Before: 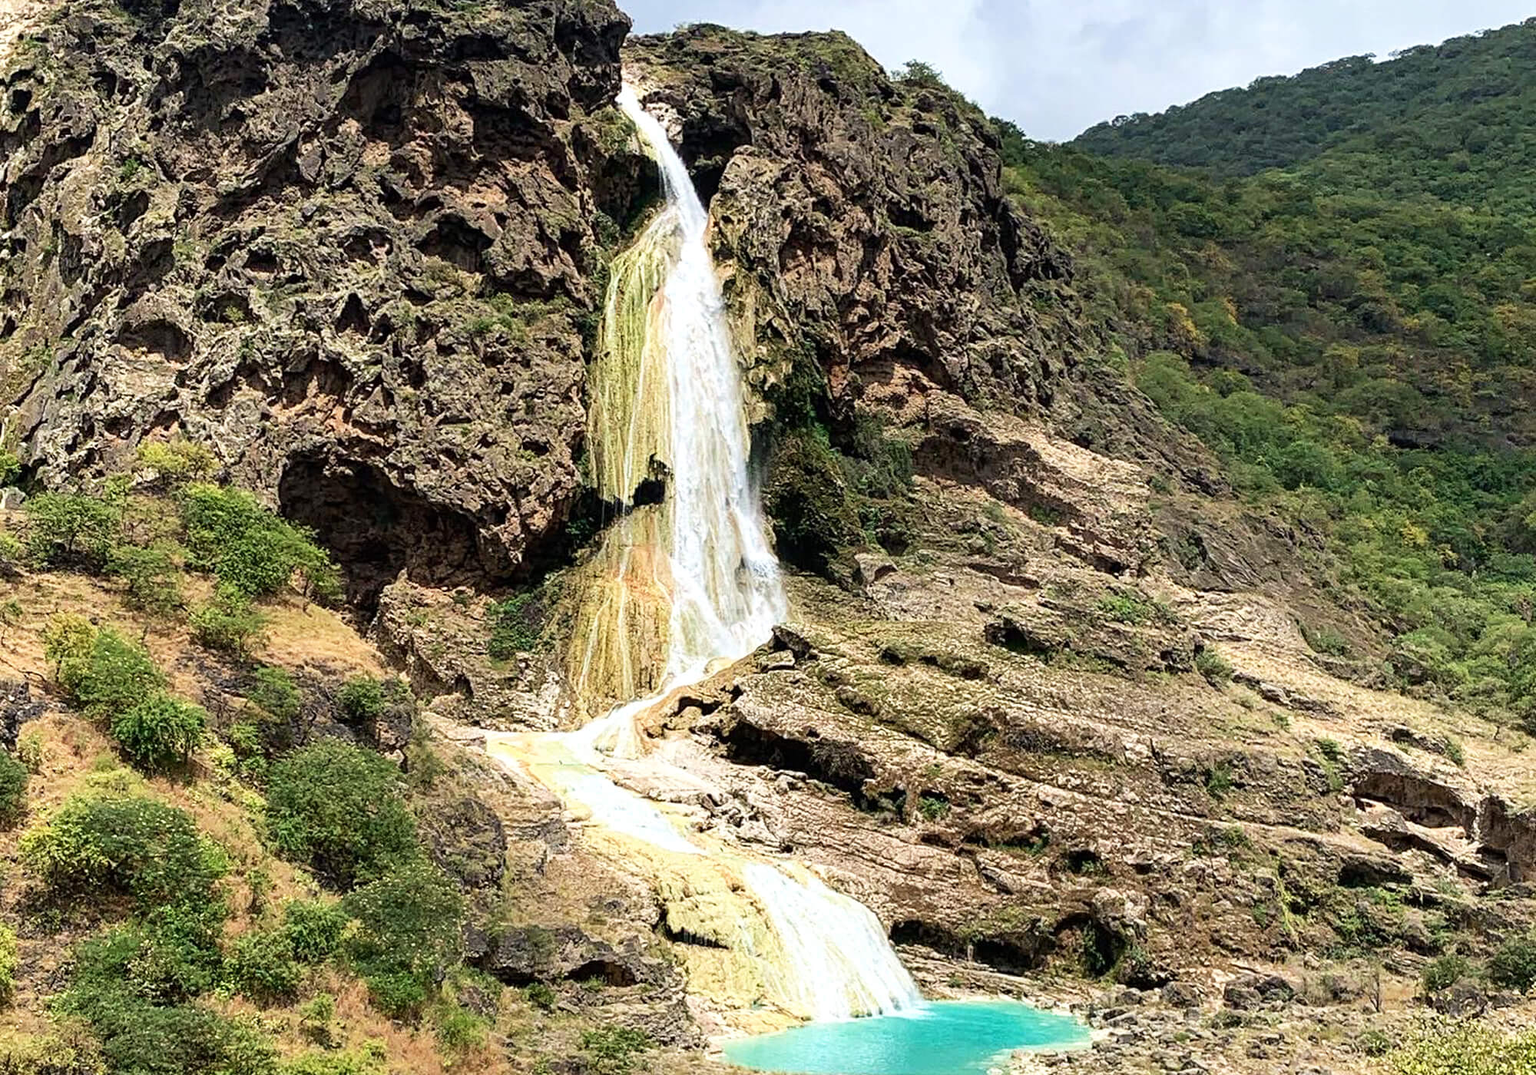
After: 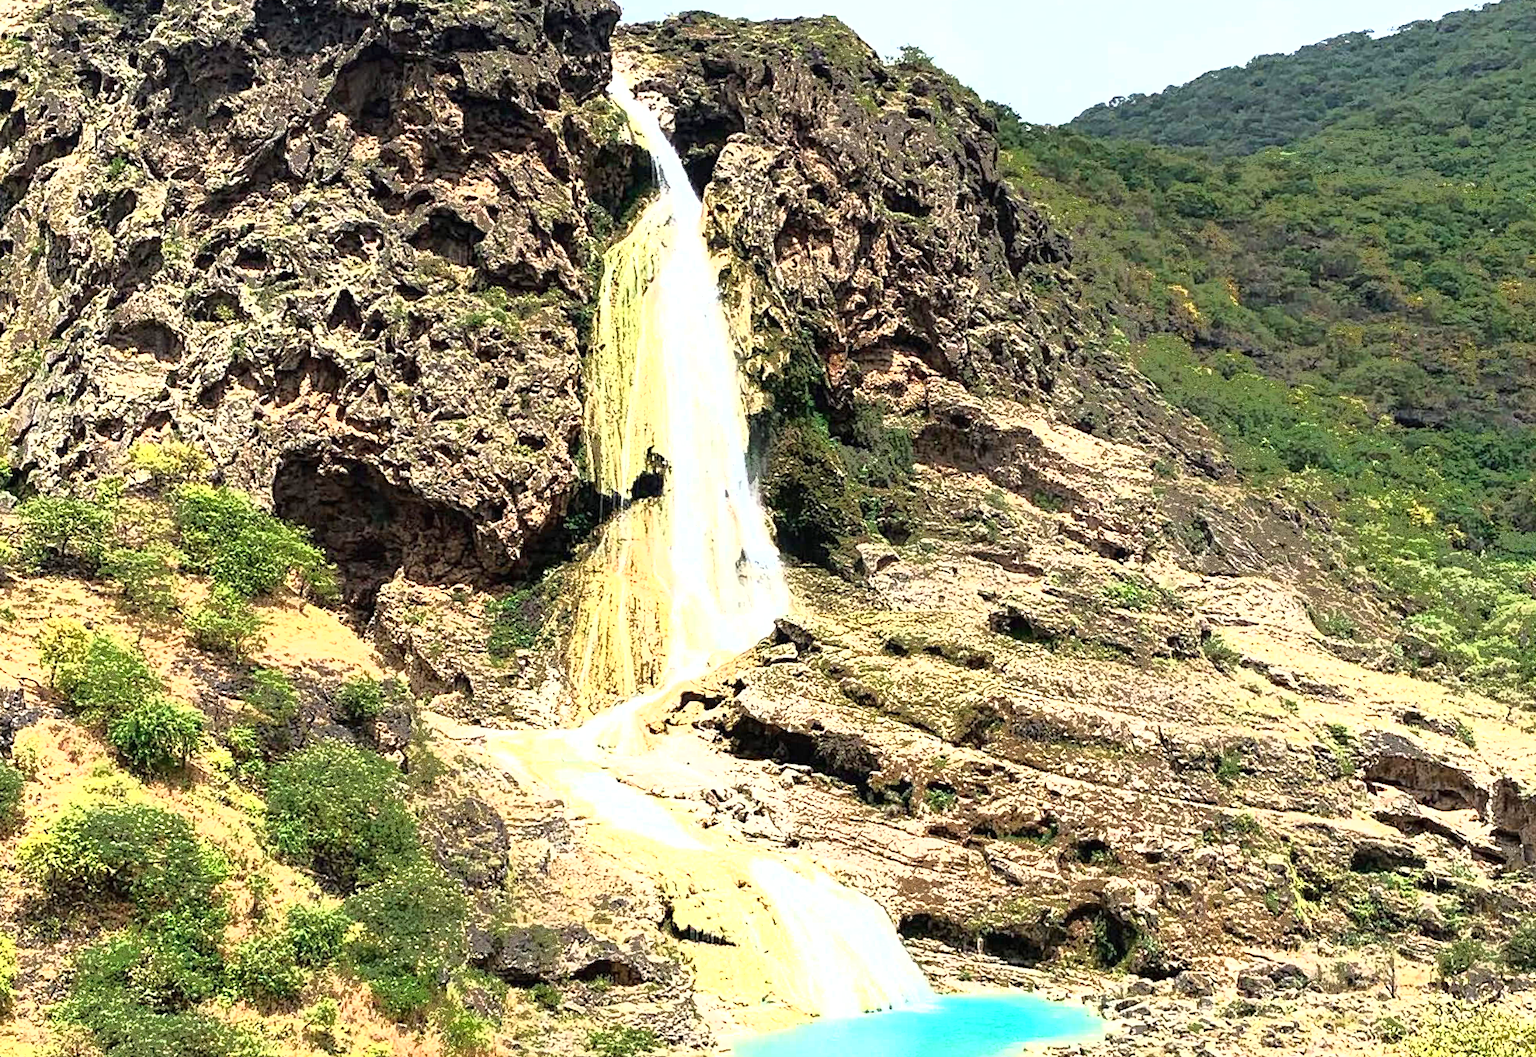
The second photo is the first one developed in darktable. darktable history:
exposure: black level correction 0, exposure 1 EV, compensate exposure bias true, compensate highlight preservation false
rotate and perspective: rotation -1°, crop left 0.011, crop right 0.989, crop top 0.025, crop bottom 0.975
fill light: exposure -0.73 EV, center 0.69, width 2.2
